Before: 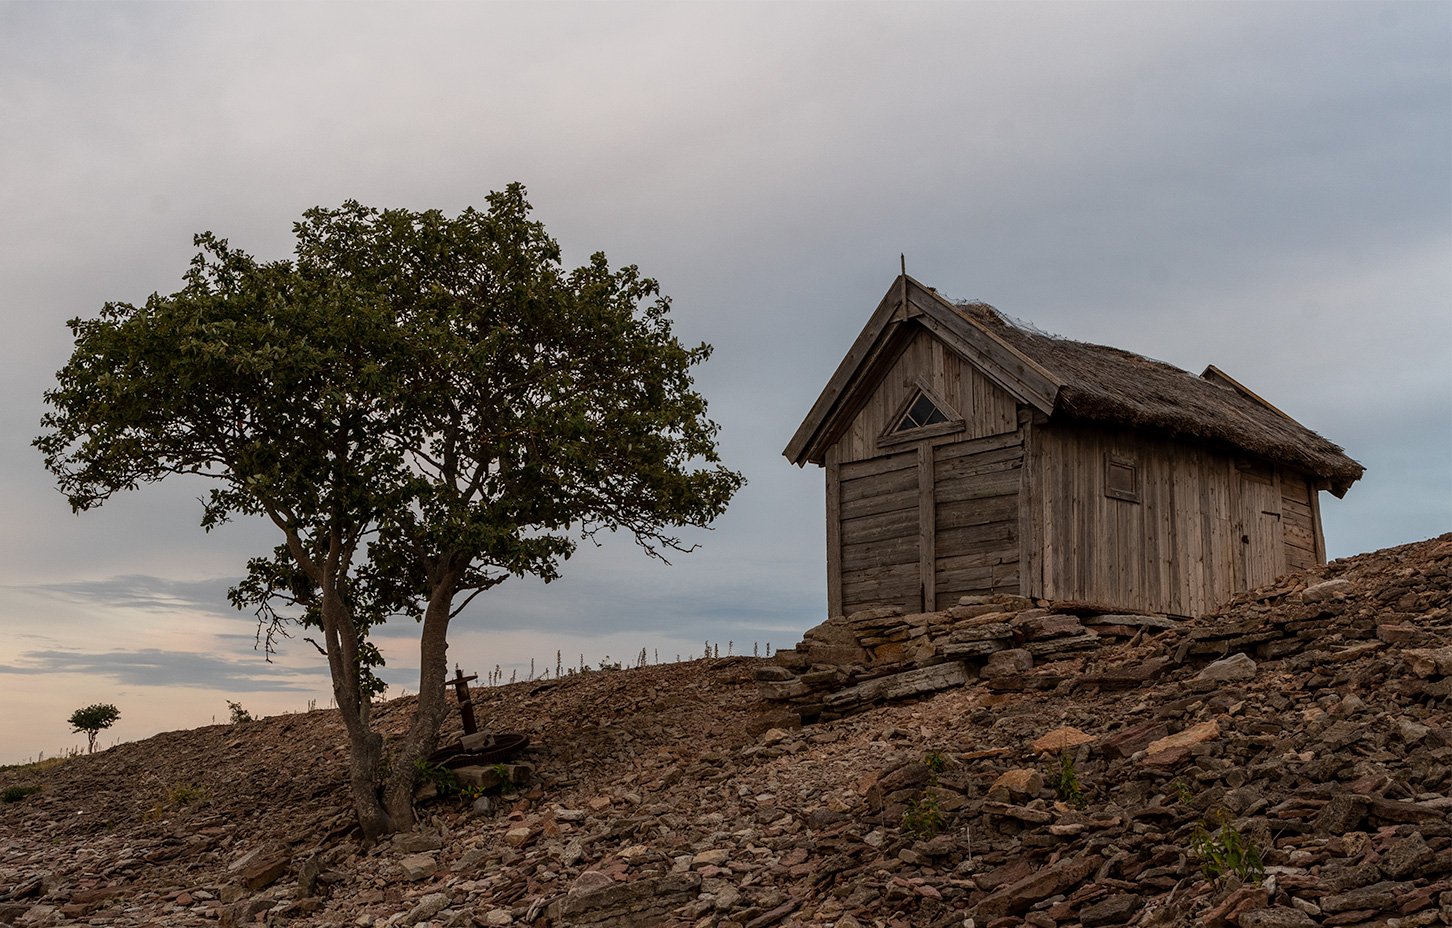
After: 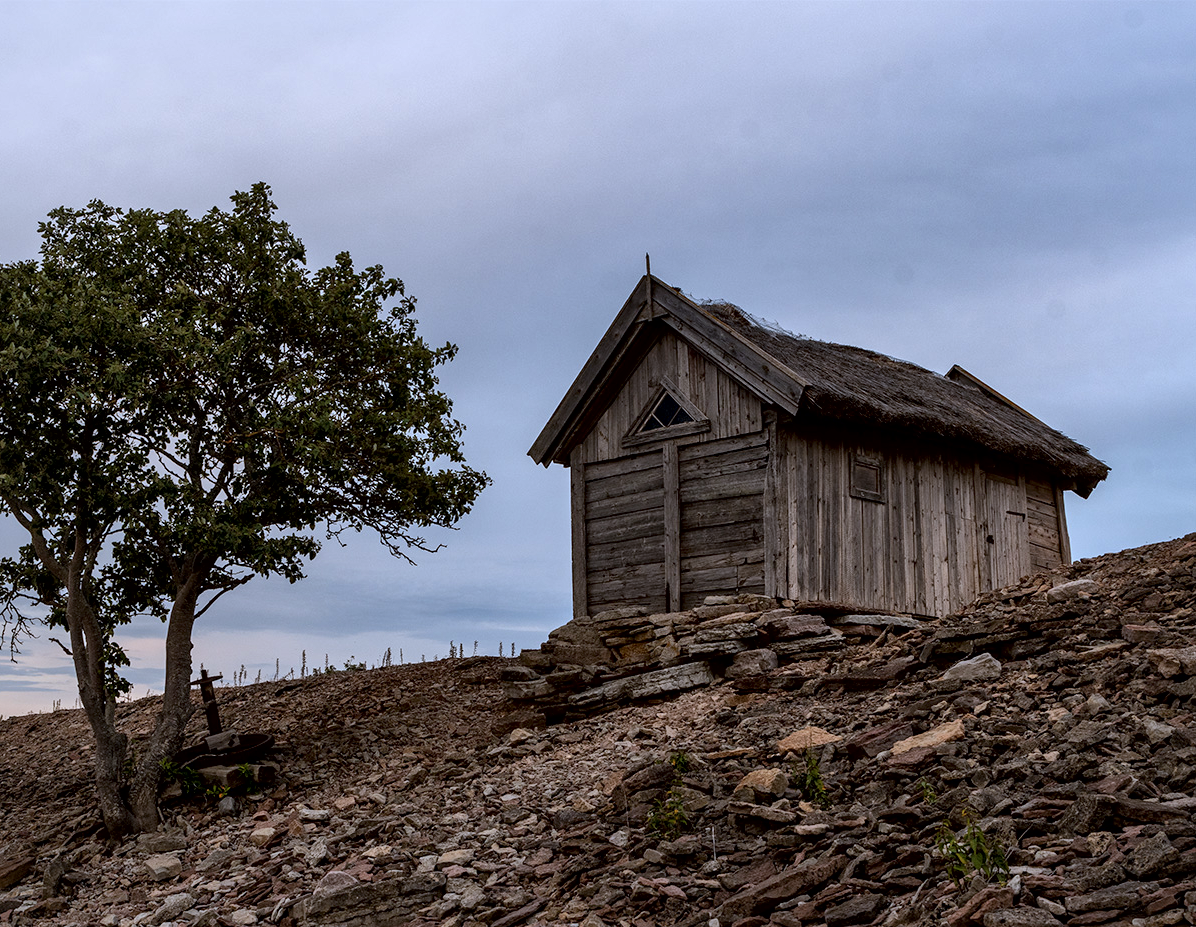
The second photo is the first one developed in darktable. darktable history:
crop: left 17.582%, bottom 0.031%
local contrast: mode bilateral grid, contrast 70, coarseness 75, detail 180%, midtone range 0.2
white balance: red 0.948, green 1.02, blue 1.176
